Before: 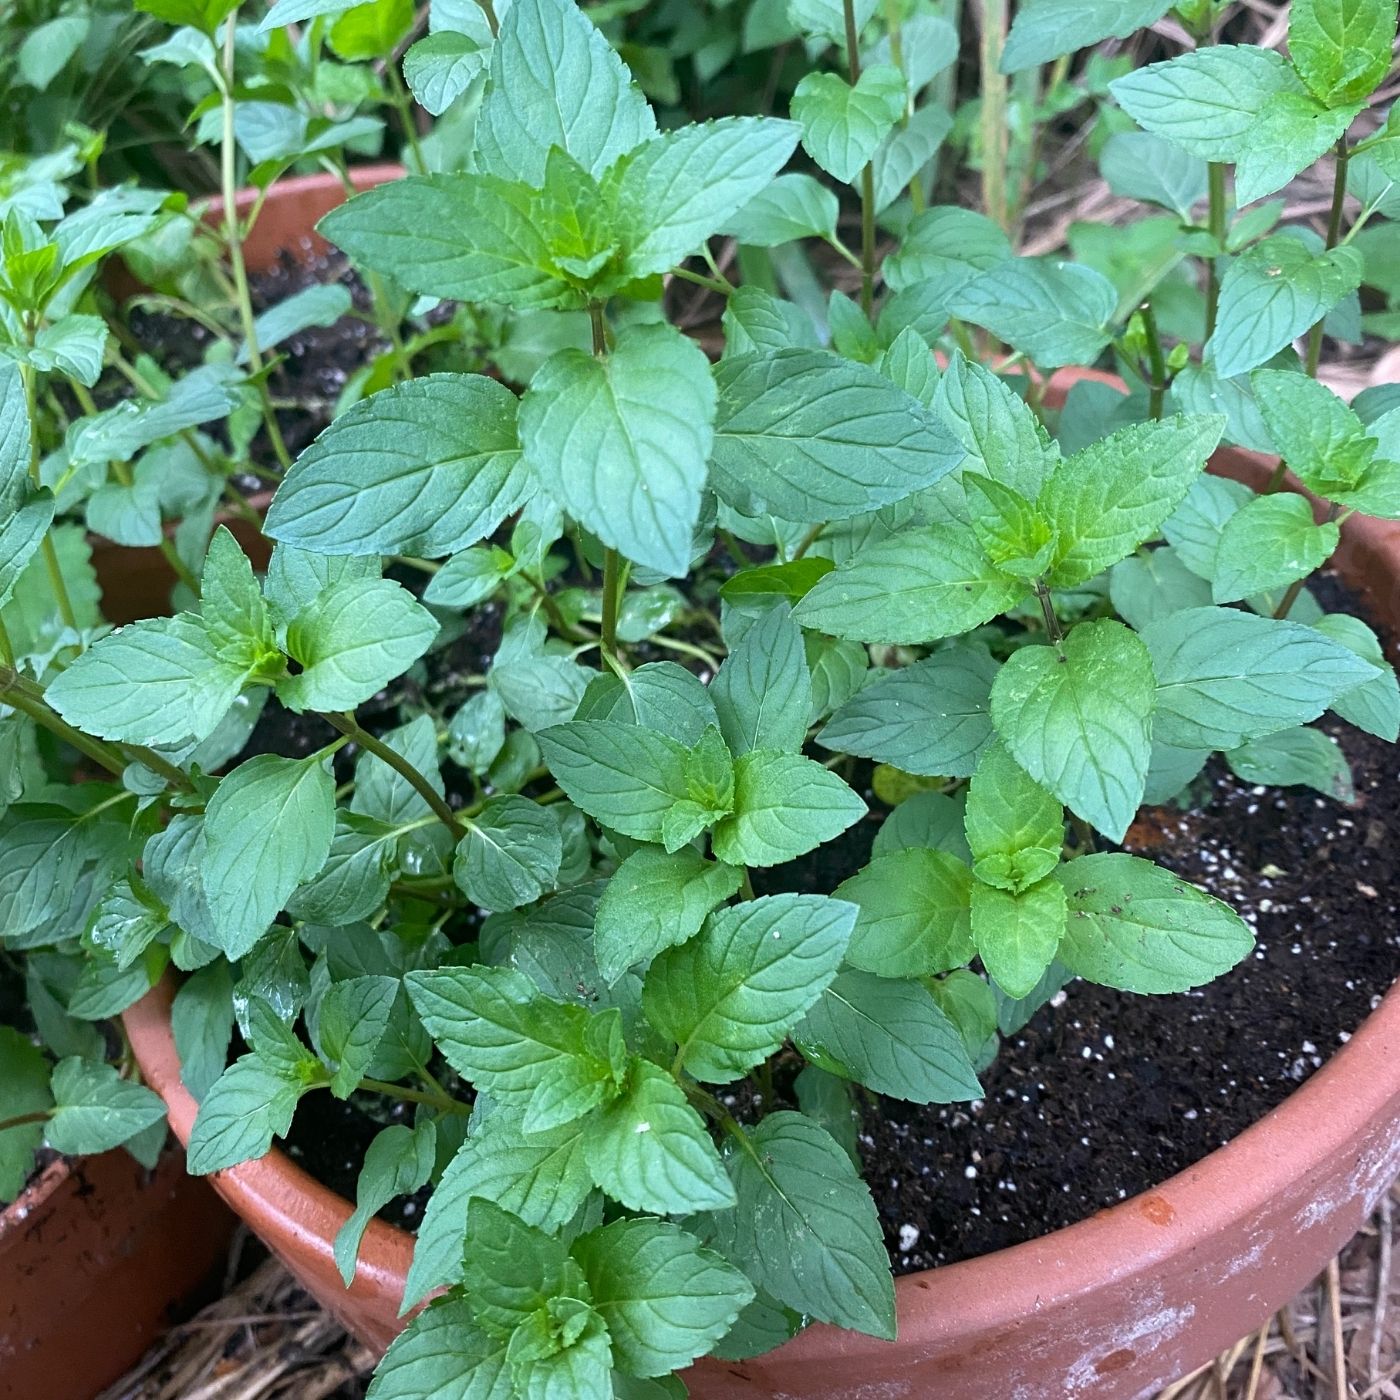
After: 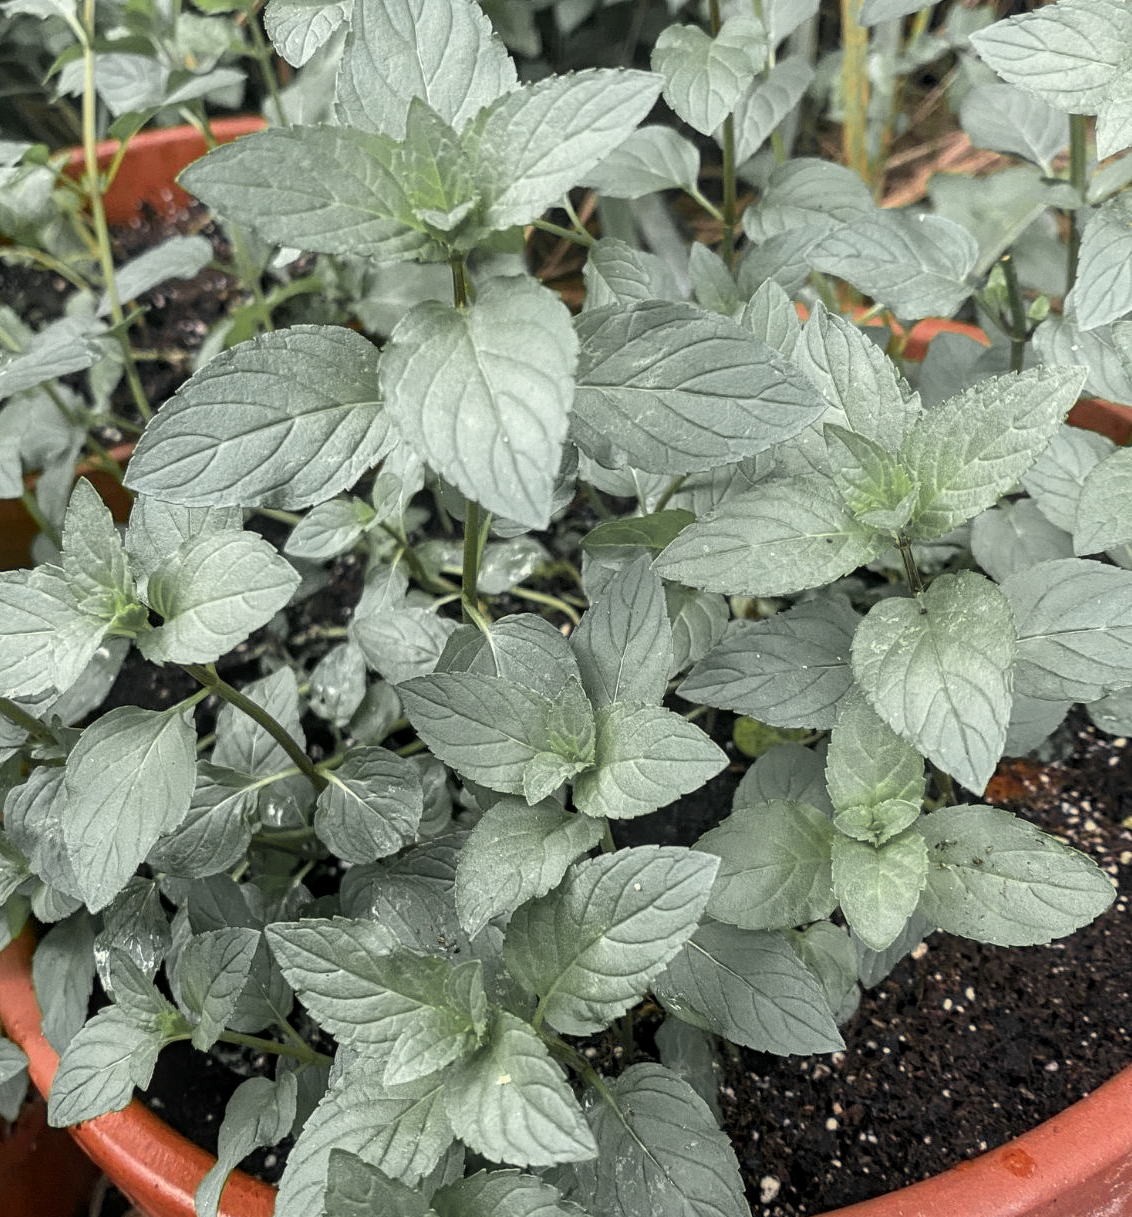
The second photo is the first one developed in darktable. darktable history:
white balance: red 1.138, green 0.996, blue 0.812
local contrast: on, module defaults
color zones: curves: ch0 [(0.004, 0.388) (0.125, 0.392) (0.25, 0.404) (0.375, 0.5) (0.5, 0.5) (0.625, 0.5) (0.75, 0.5) (0.875, 0.5)]; ch1 [(0, 0.5) (0.125, 0.5) (0.25, 0.5) (0.375, 0.124) (0.524, 0.124) (0.645, 0.128) (0.789, 0.132) (0.914, 0.096) (0.998, 0.068)]
crop: left 9.929%, top 3.475%, right 9.188%, bottom 9.529%
